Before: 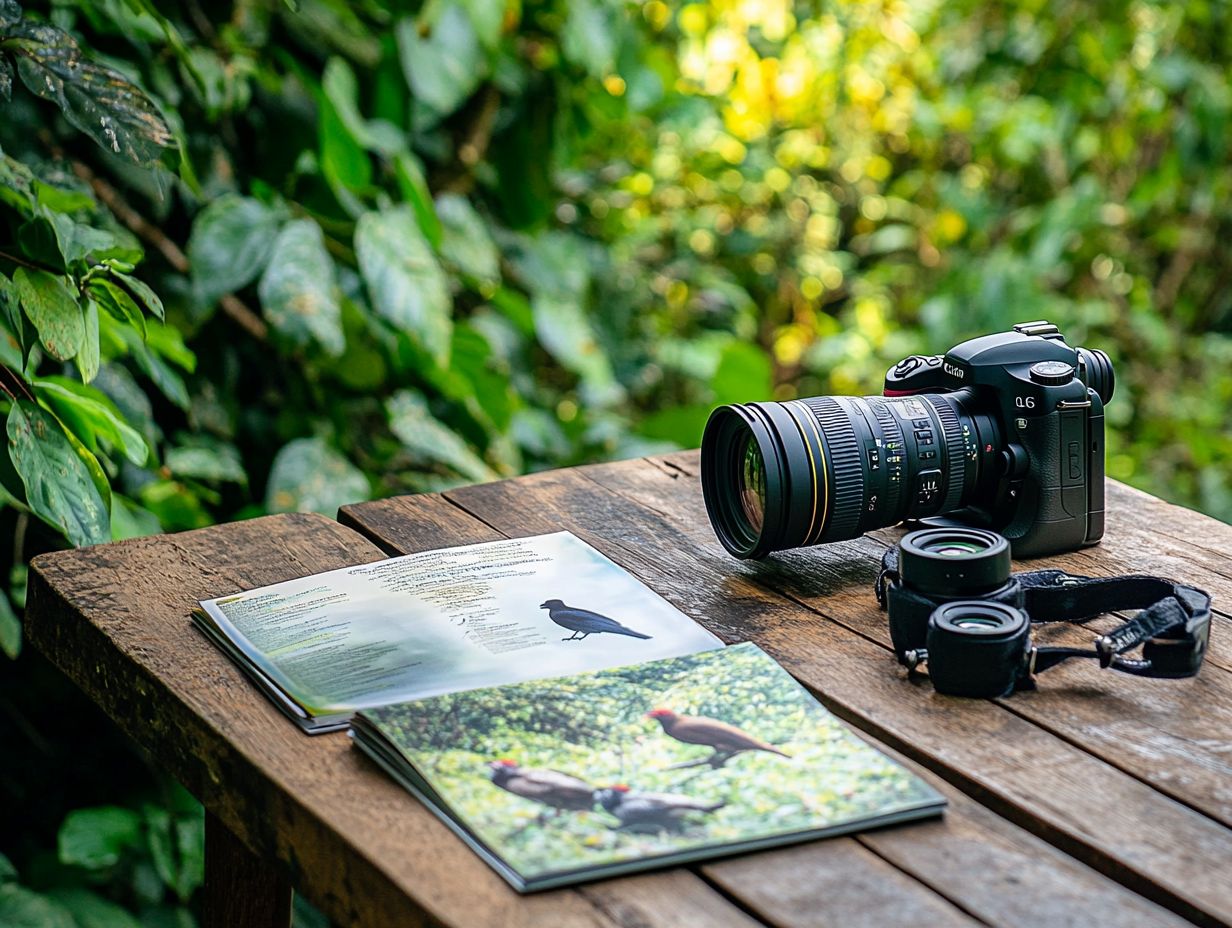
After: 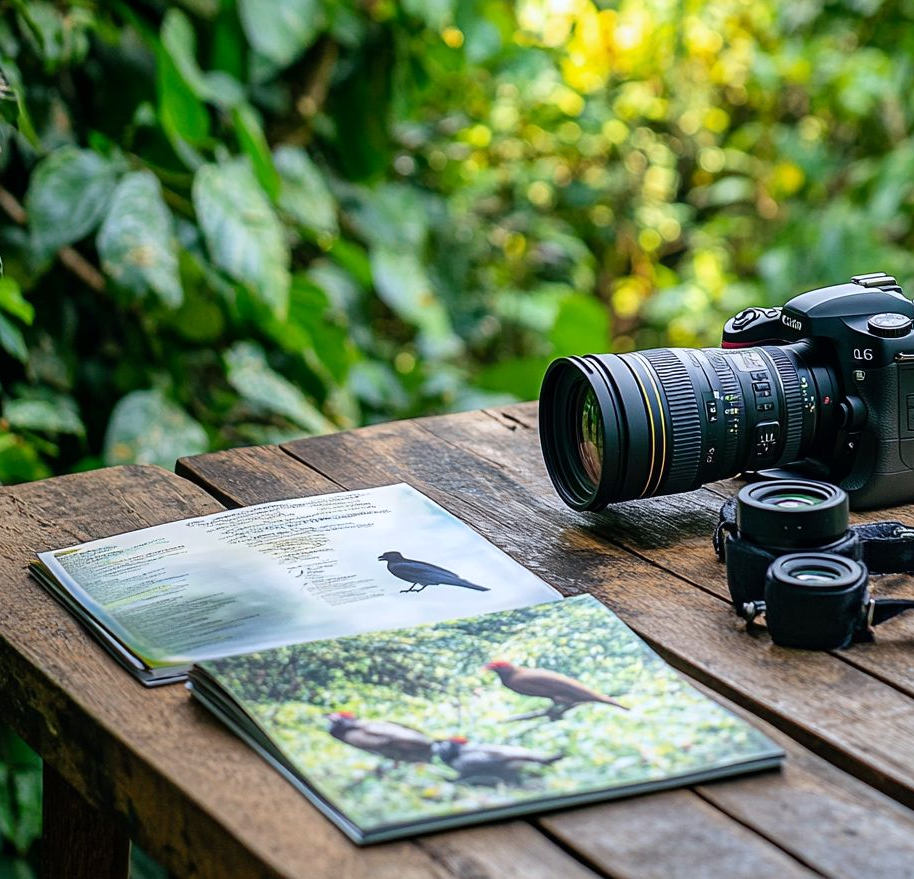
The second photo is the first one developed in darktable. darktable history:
white balance: red 0.98, blue 1.034
crop and rotate: left 13.15%, top 5.251%, right 12.609%
